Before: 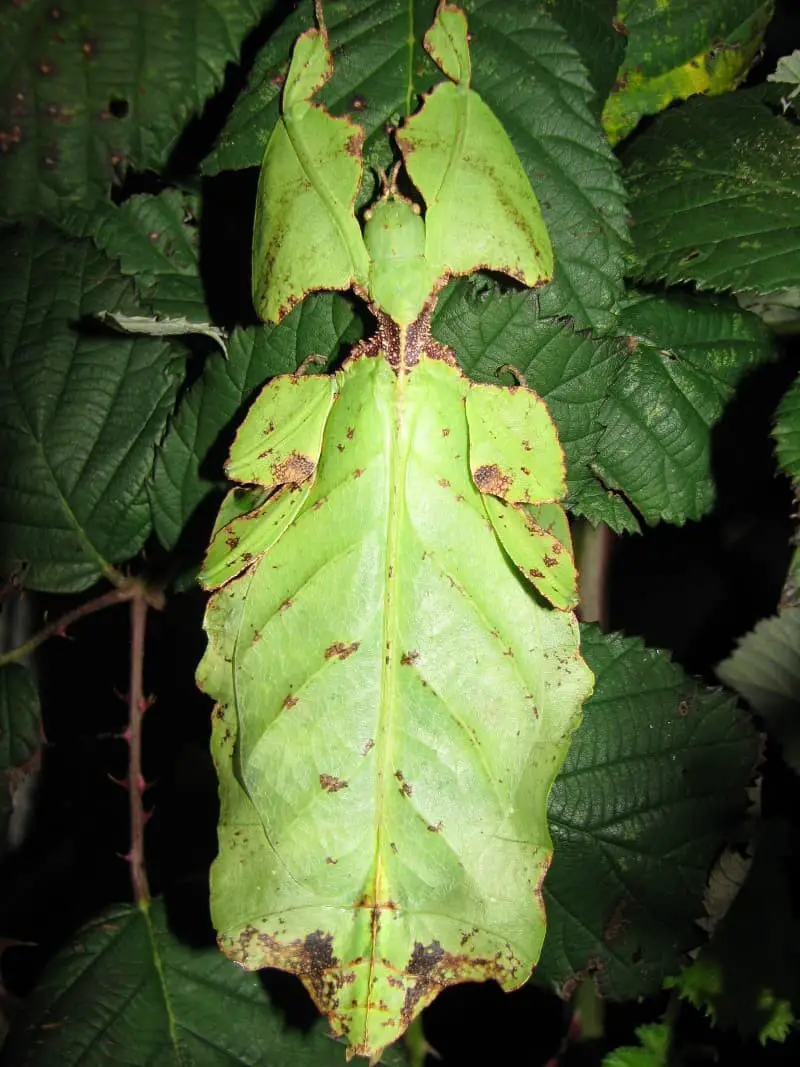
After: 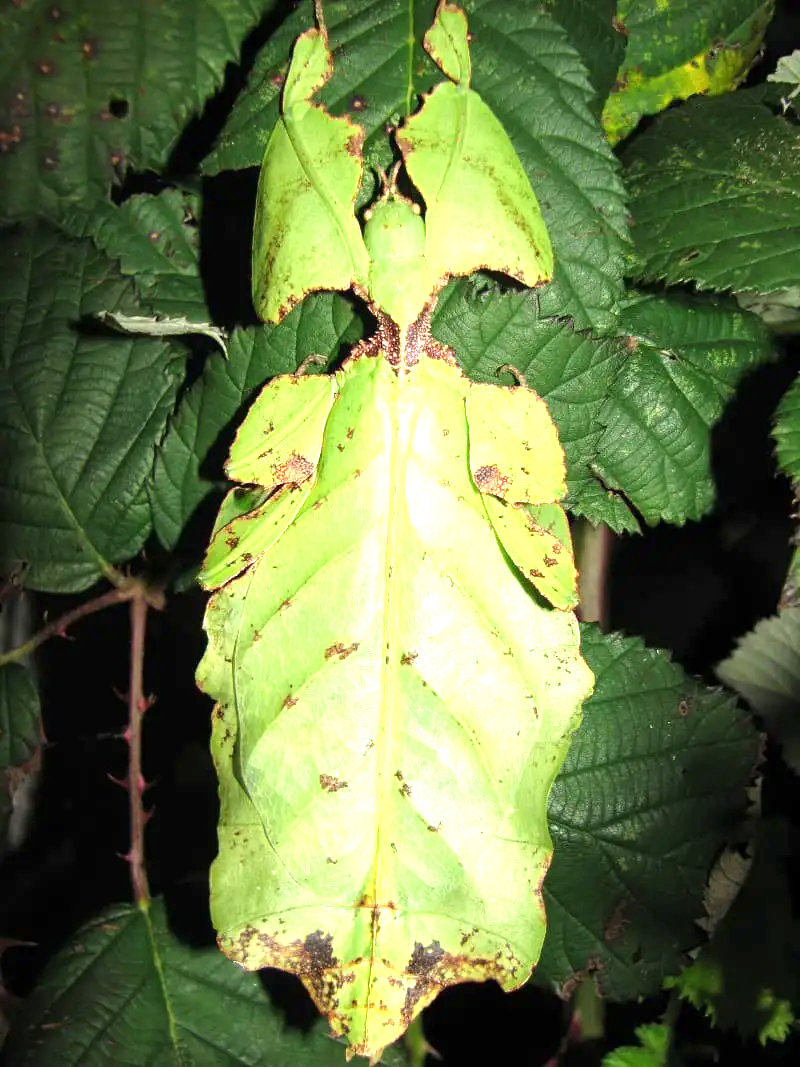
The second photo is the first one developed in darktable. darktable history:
exposure: exposure 0.913 EV, compensate highlight preservation false
